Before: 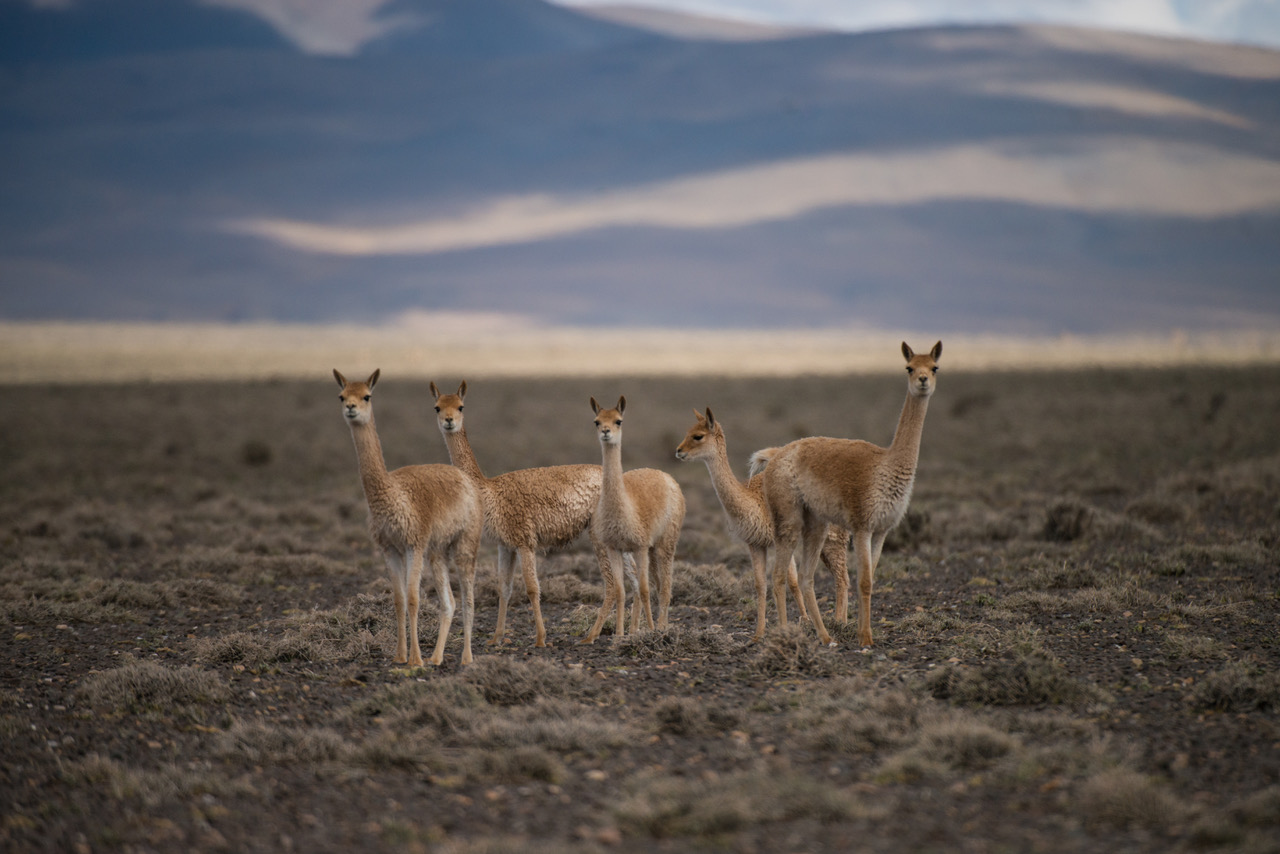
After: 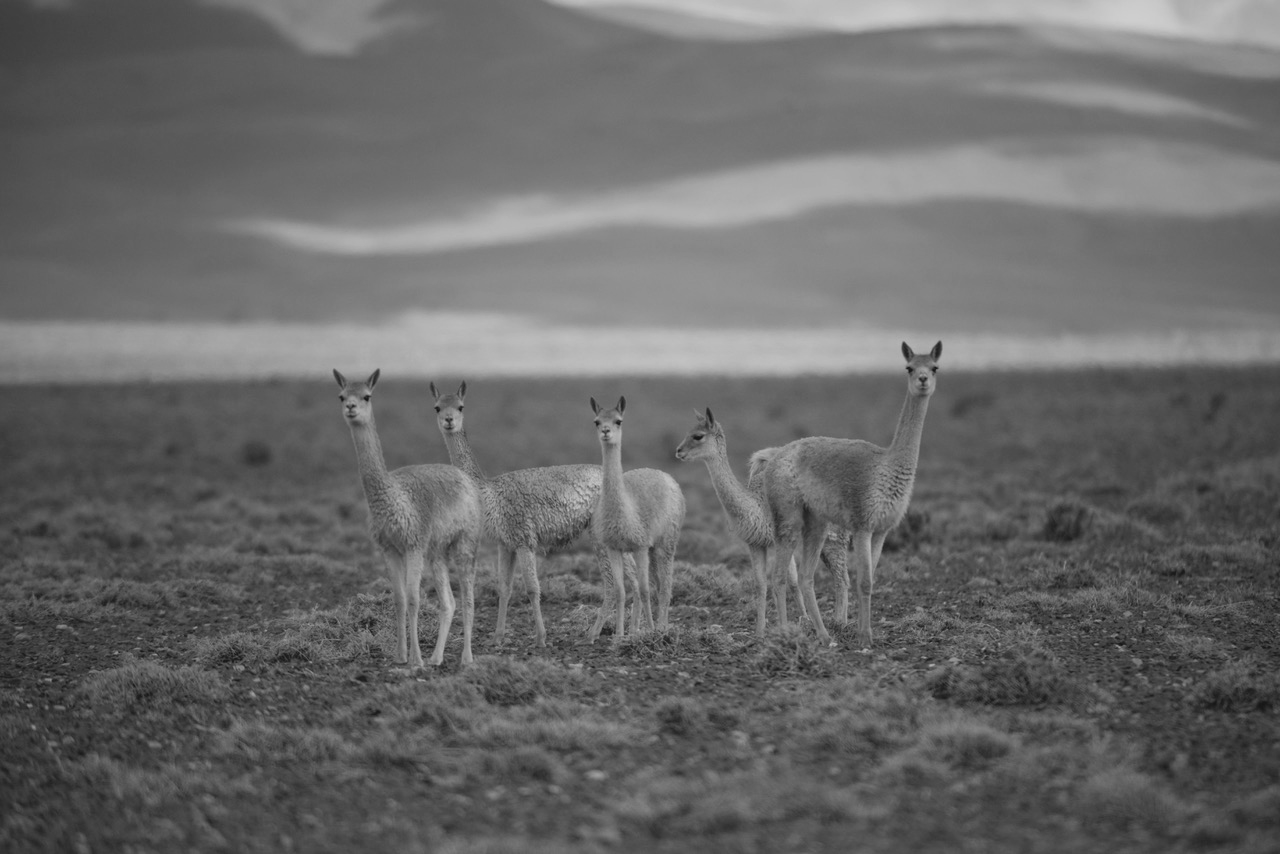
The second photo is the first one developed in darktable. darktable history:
velvia: on, module defaults
monochrome: on, module defaults
contrast brightness saturation: contrast -0.1, brightness 0.05, saturation 0.08
